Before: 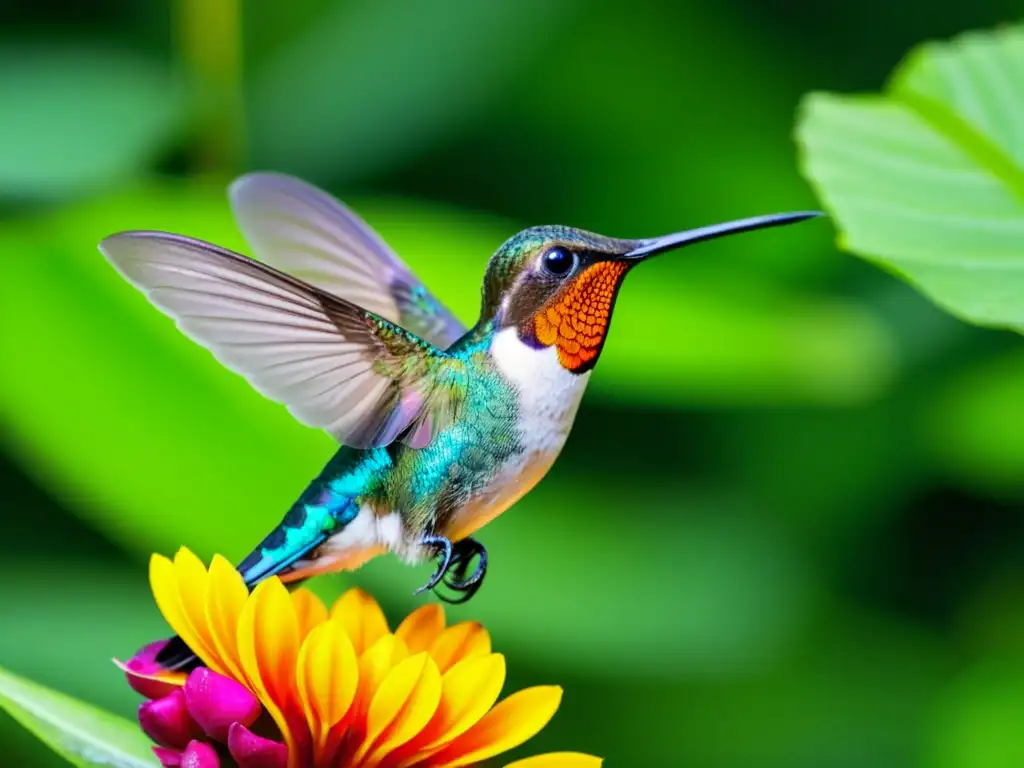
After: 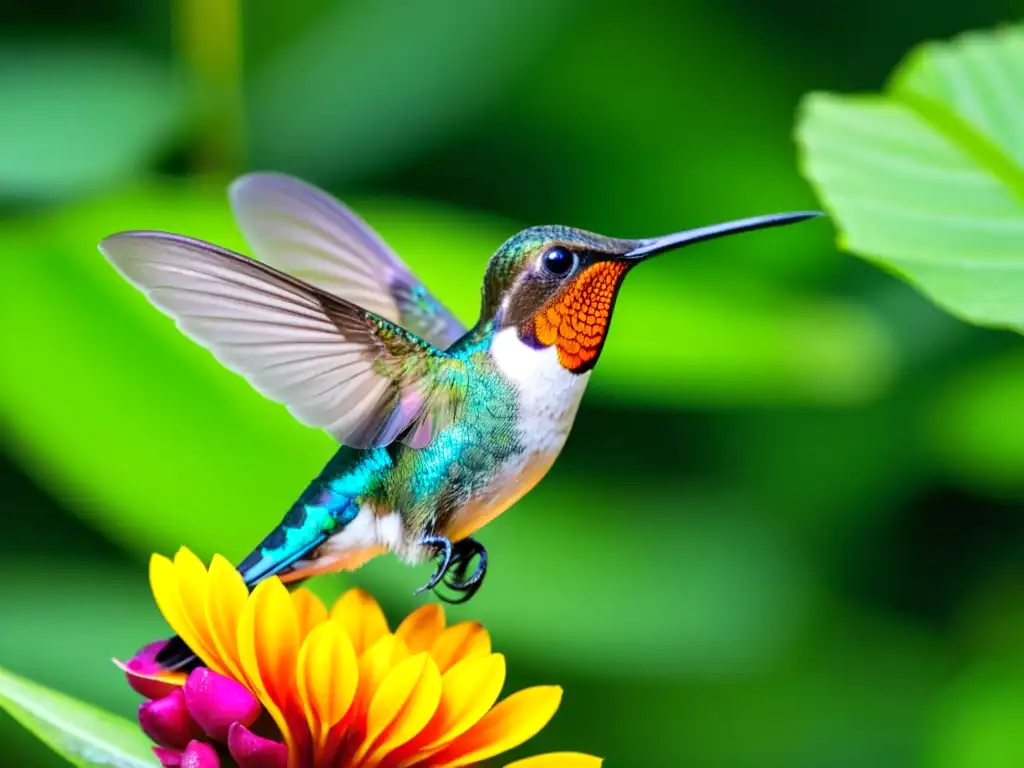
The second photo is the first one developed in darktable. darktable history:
exposure: exposure 0.161 EV, compensate exposure bias true, compensate highlight preservation false
